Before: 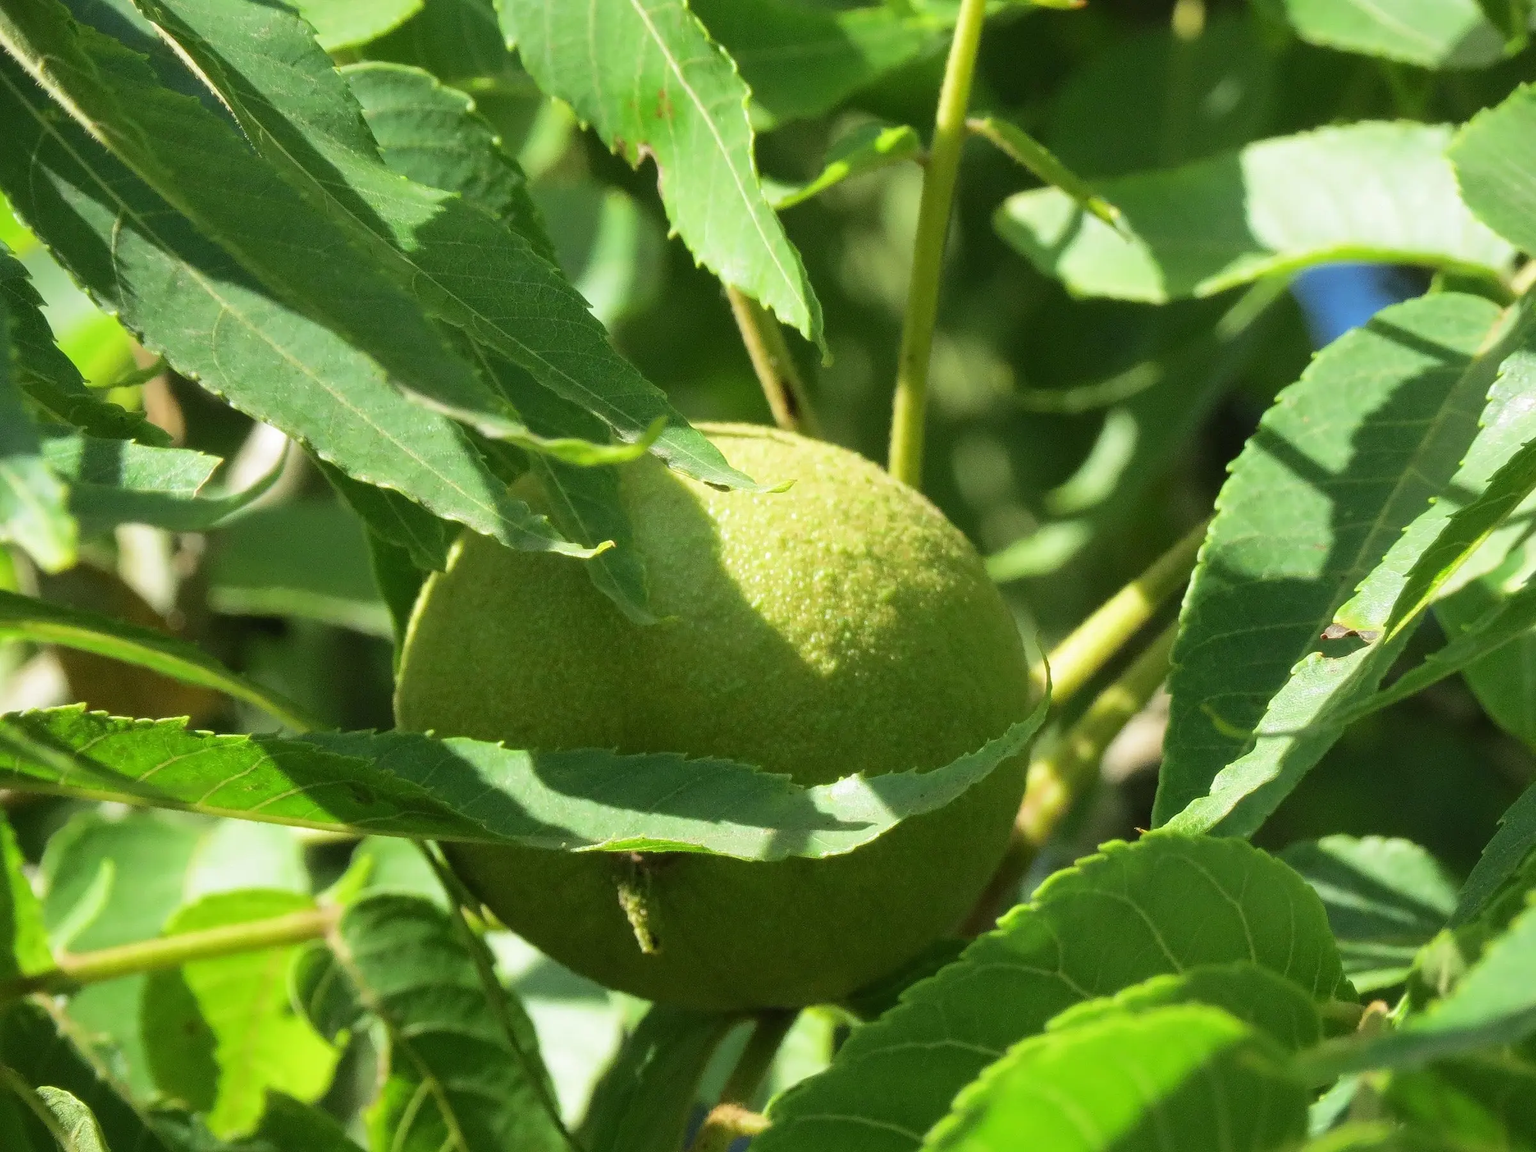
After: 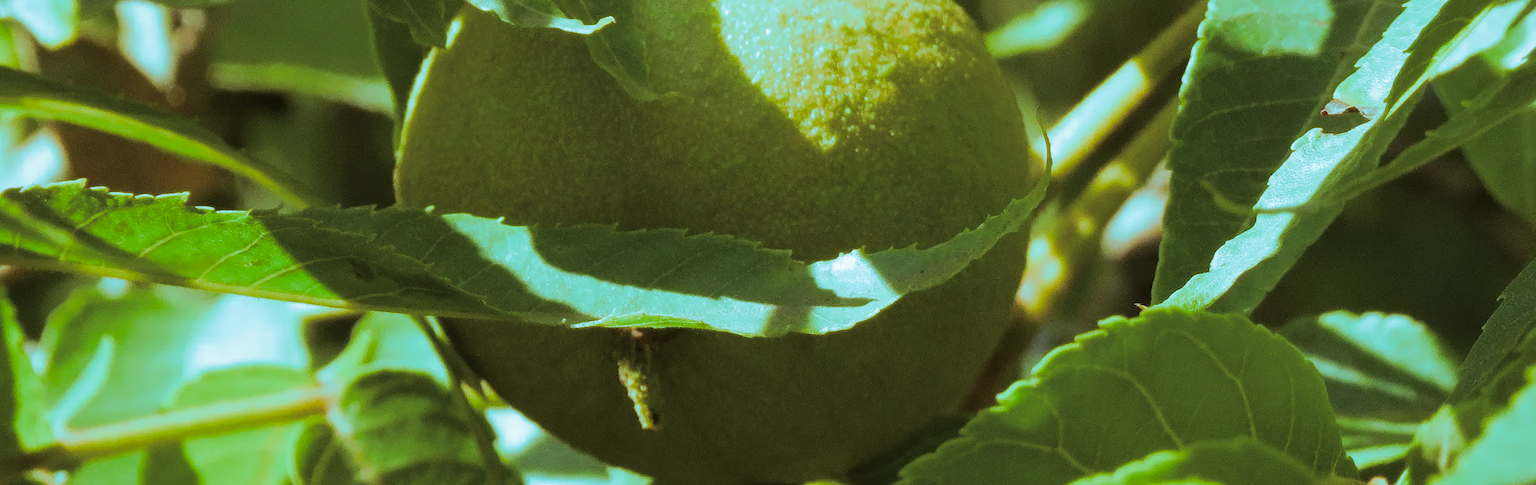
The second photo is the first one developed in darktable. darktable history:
crop: top 45.551%, bottom 12.262%
split-toning: shadows › hue 327.6°, highlights › hue 198°, highlights › saturation 0.55, balance -21.25, compress 0%
color balance rgb: perceptual saturation grading › global saturation 35%, perceptual saturation grading › highlights -30%, perceptual saturation grading › shadows 35%, perceptual brilliance grading › global brilliance 3%, perceptual brilliance grading › highlights -3%, perceptual brilliance grading › shadows 3%
